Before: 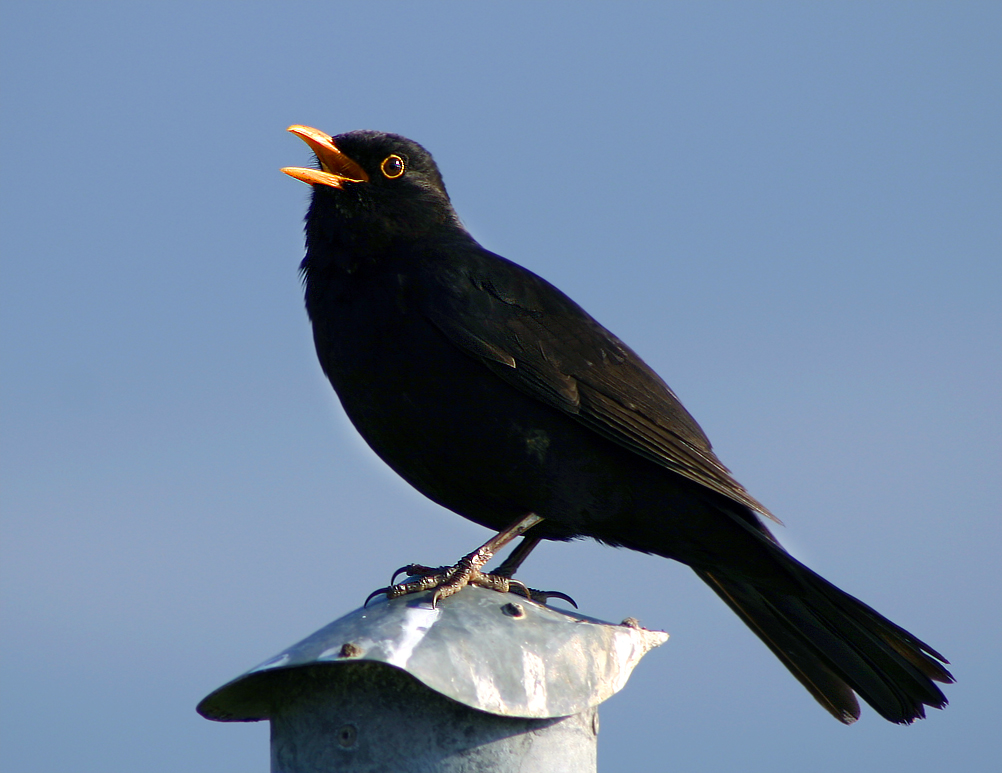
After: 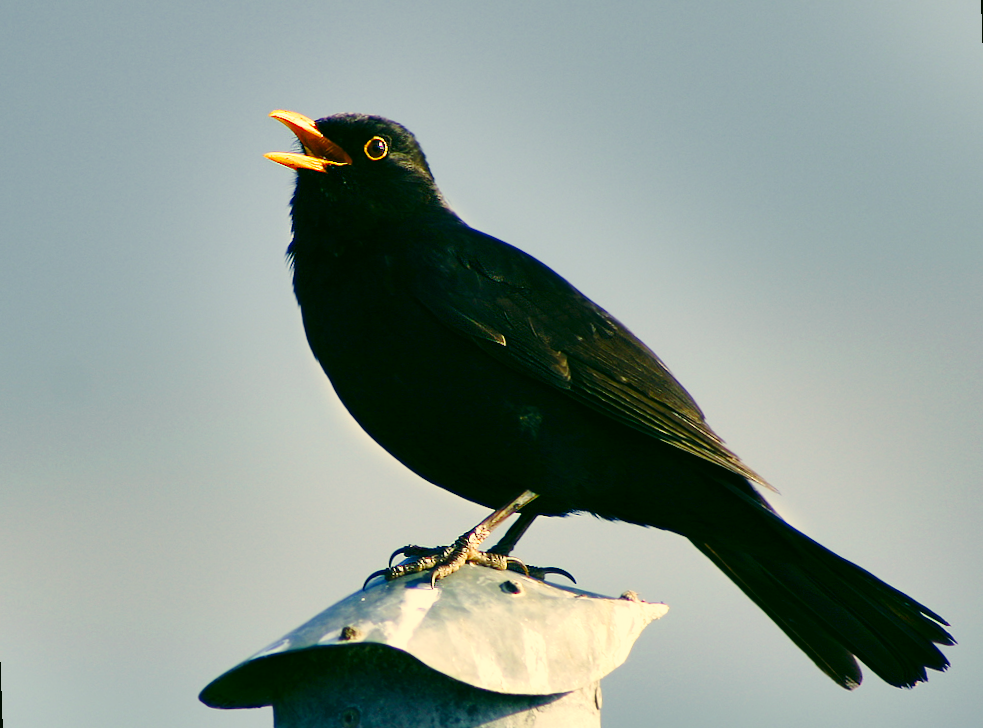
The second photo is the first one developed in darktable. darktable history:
rotate and perspective: rotation -2°, crop left 0.022, crop right 0.978, crop top 0.049, crop bottom 0.951
color correction: highlights a* 5.3, highlights b* 24.26, shadows a* -15.58, shadows b* 4.02
base curve: curves: ch0 [(0, 0) (0.028, 0.03) (0.121, 0.232) (0.46, 0.748) (0.859, 0.968) (1, 1)], preserve colors none
shadows and highlights: shadows 60, highlights -60.23, soften with gaussian
